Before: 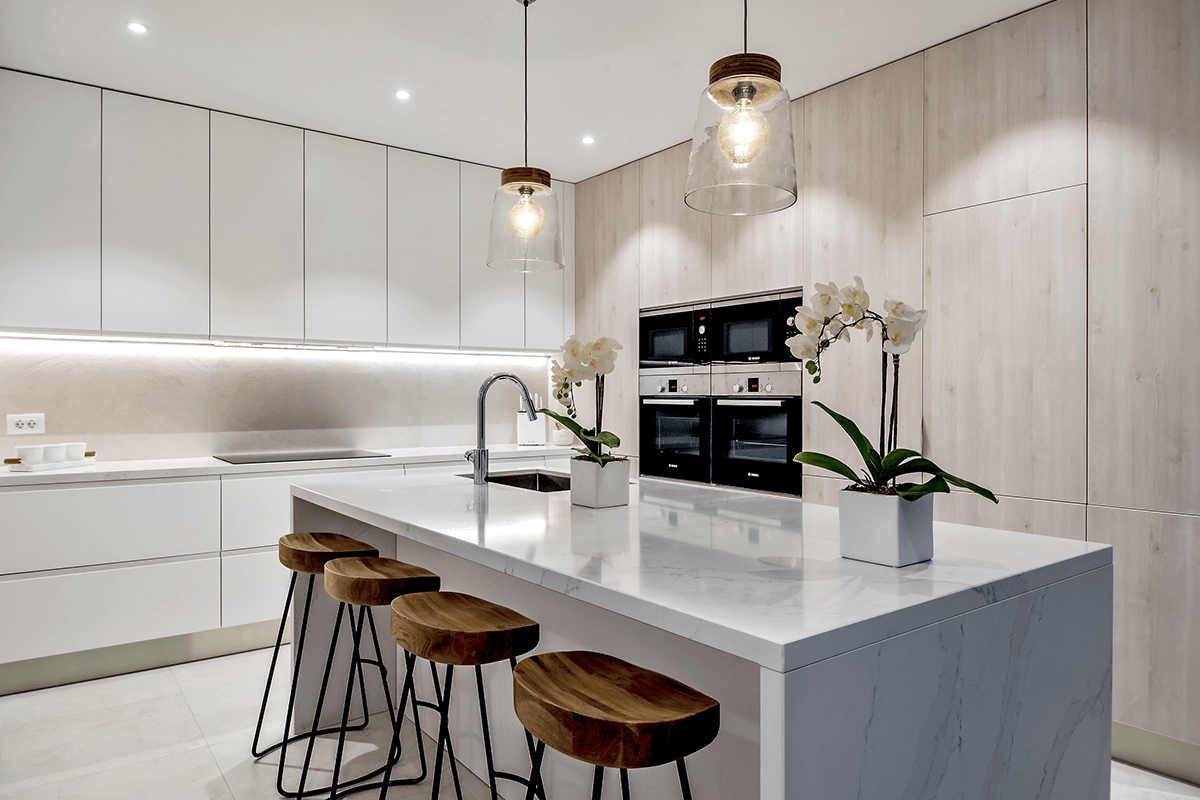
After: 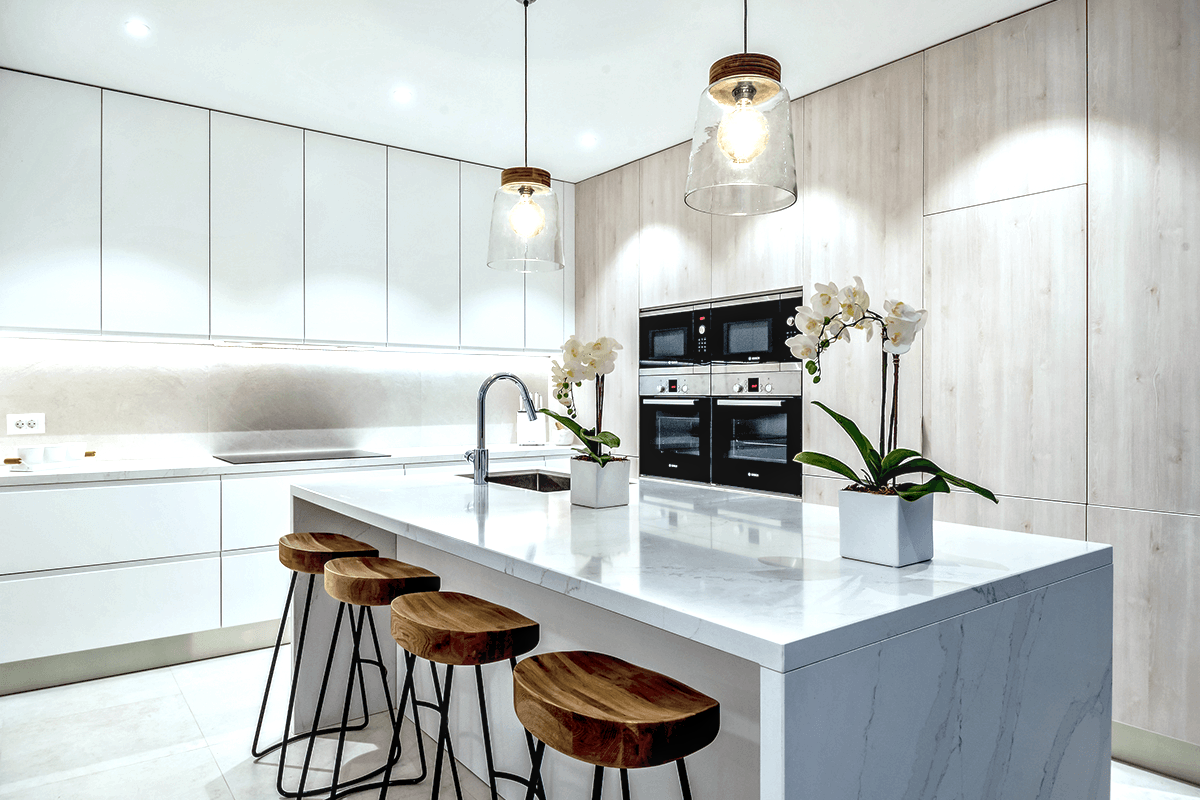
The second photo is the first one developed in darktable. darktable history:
local contrast: on, module defaults
exposure: exposure 0.636 EV, compensate highlight preservation false
color calibration: output R [1.003, 0.027, -0.041, 0], output G [-0.018, 1.043, -0.038, 0], output B [0.071, -0.086, 1.017, 0], illuminant as shot in camera, x 0.359, y 0.362, temperature 4570.54 K
